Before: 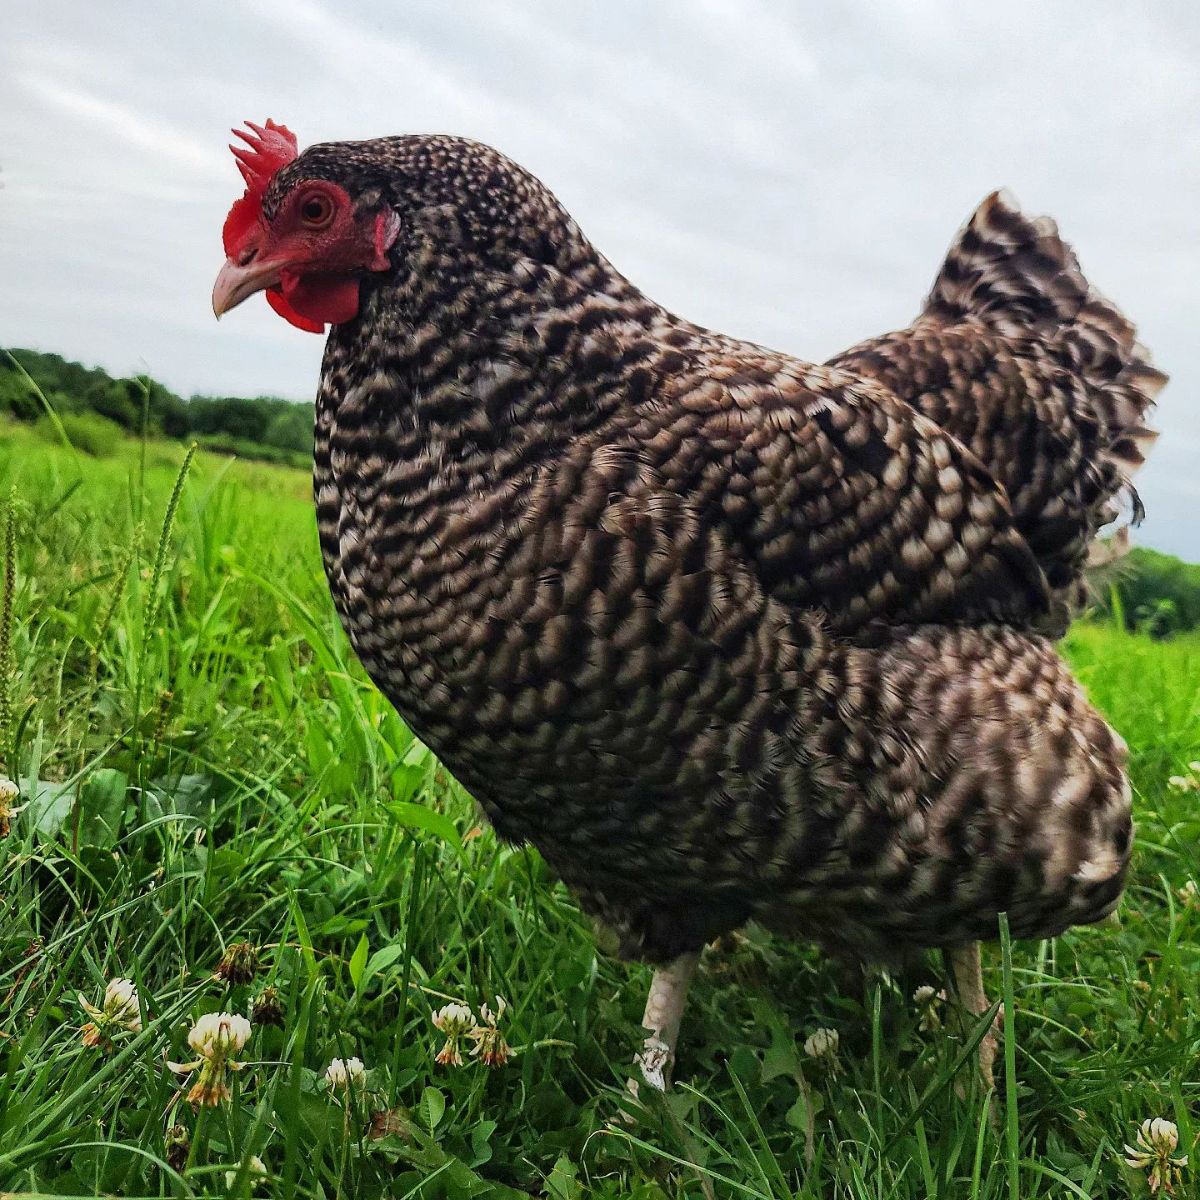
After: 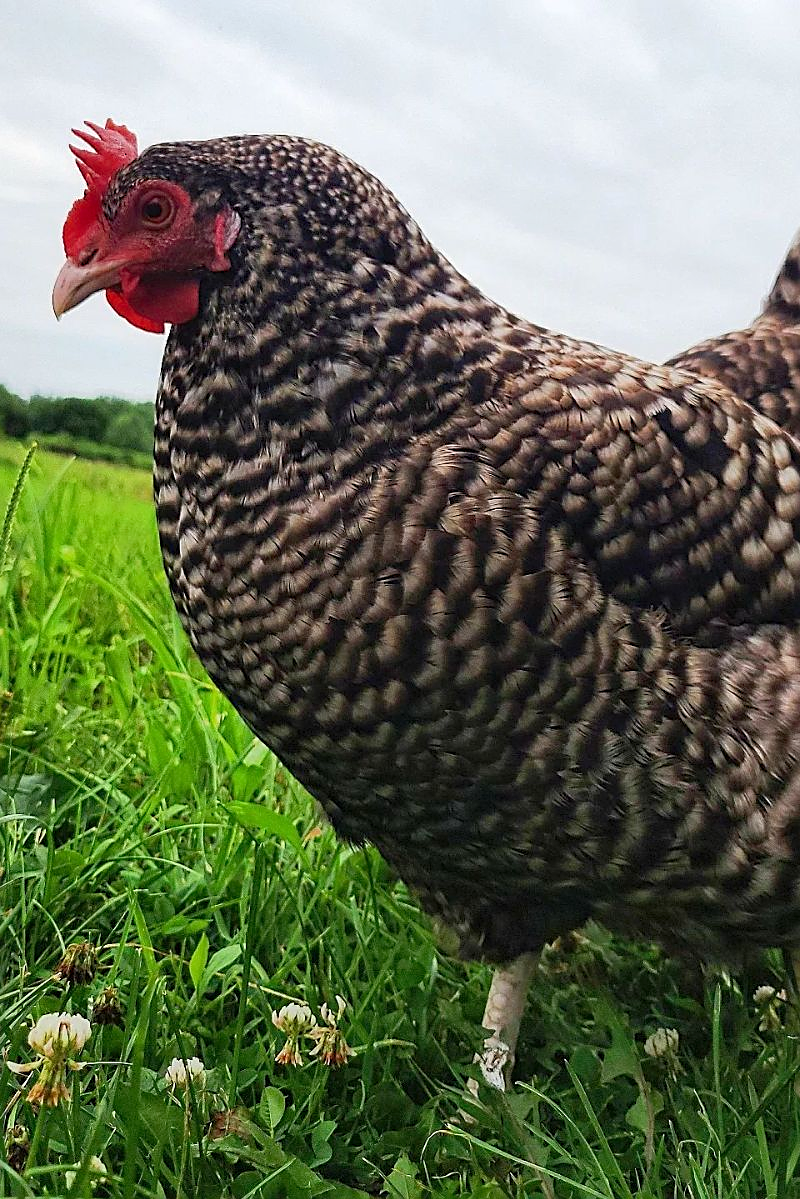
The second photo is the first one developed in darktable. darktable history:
sharpen: on, module defaults
levels: levels [0, 0.478, 1]
crop and rotate: left 13.346%, right 19.974%
